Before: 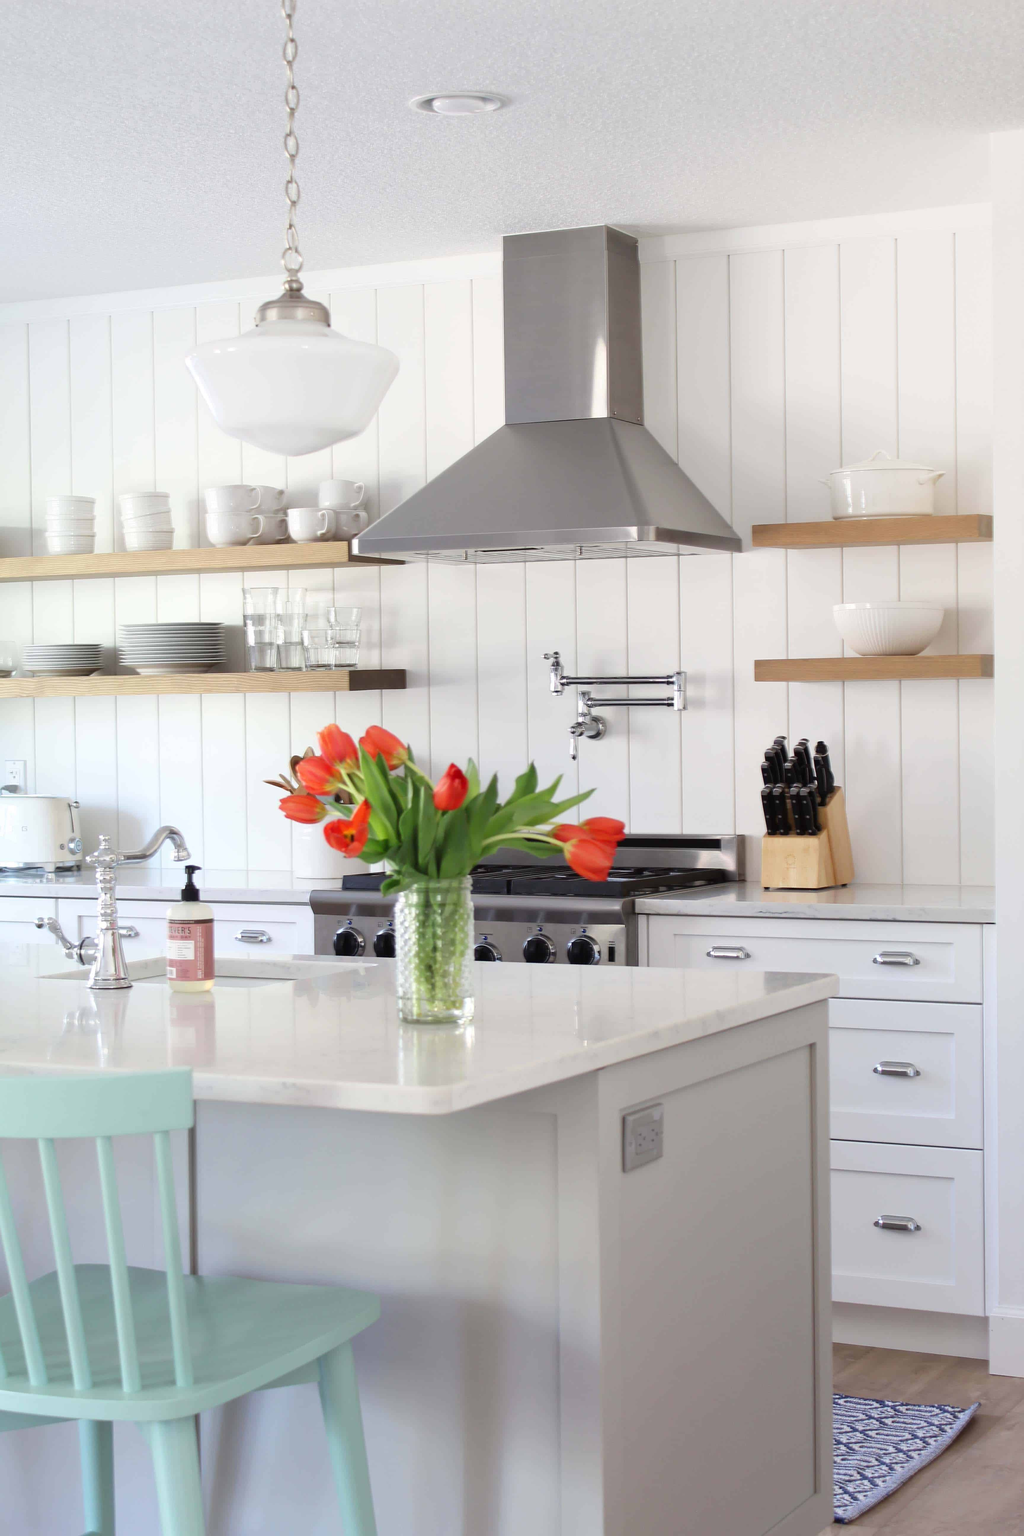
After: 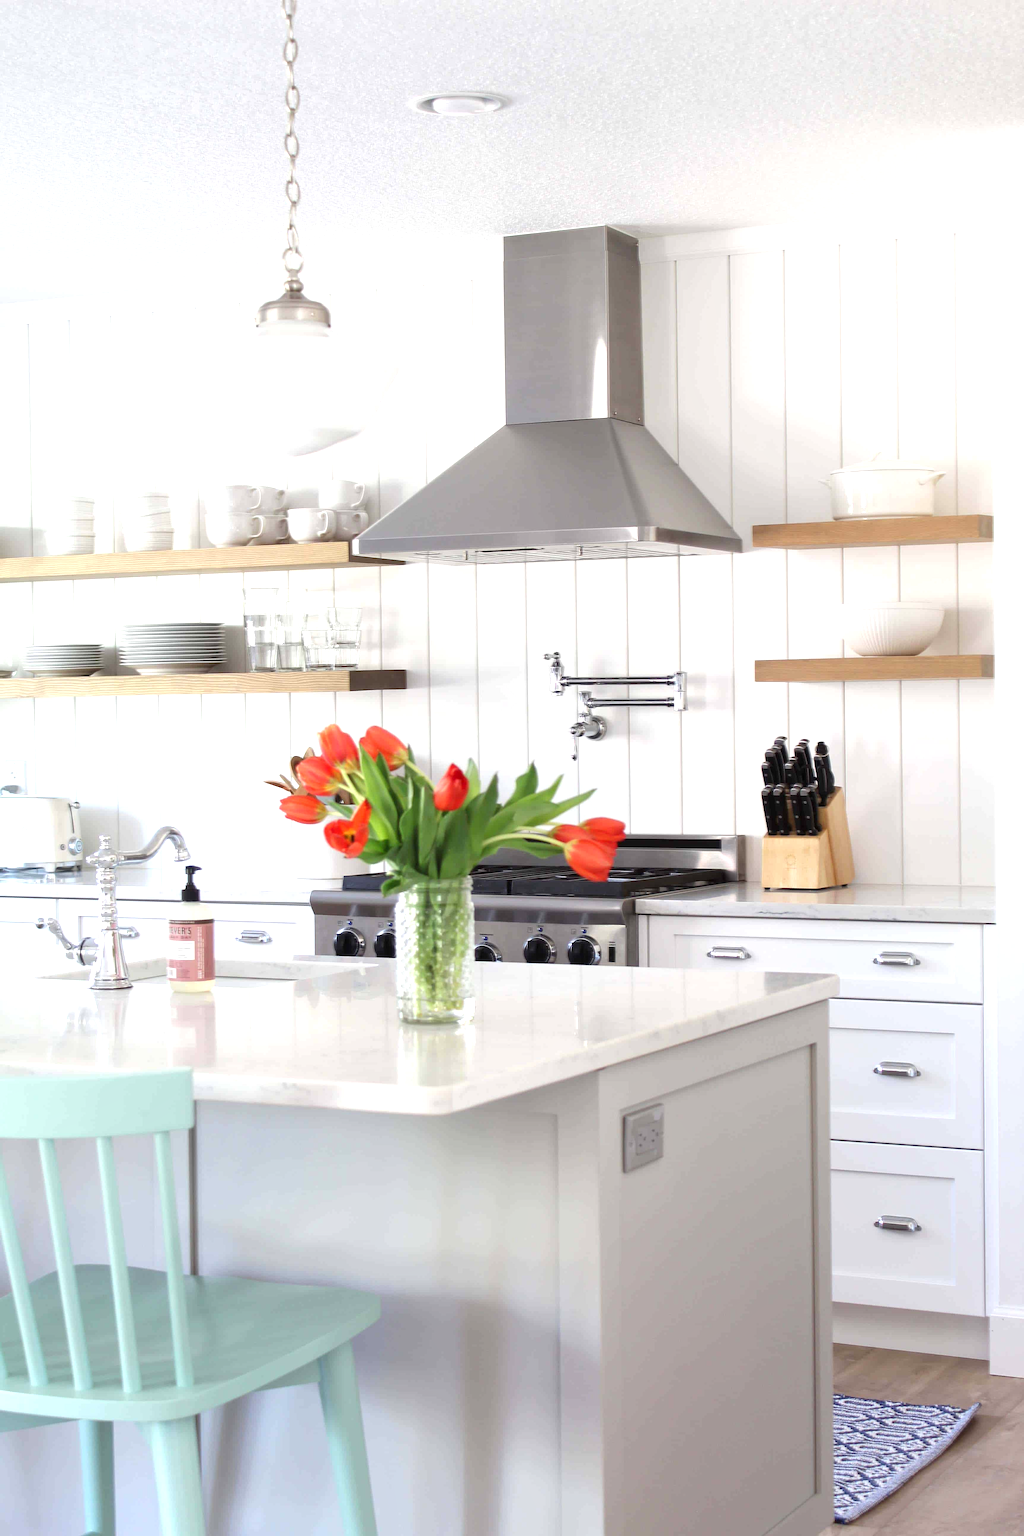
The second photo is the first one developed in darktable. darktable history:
exposure: black level correction 0, exposure 0.499 EV, compensate exposure bias true, compensate highlight preservation false
local contrast: highlights 106%, shadows 99%, detail 119%, midtone range 0.2
